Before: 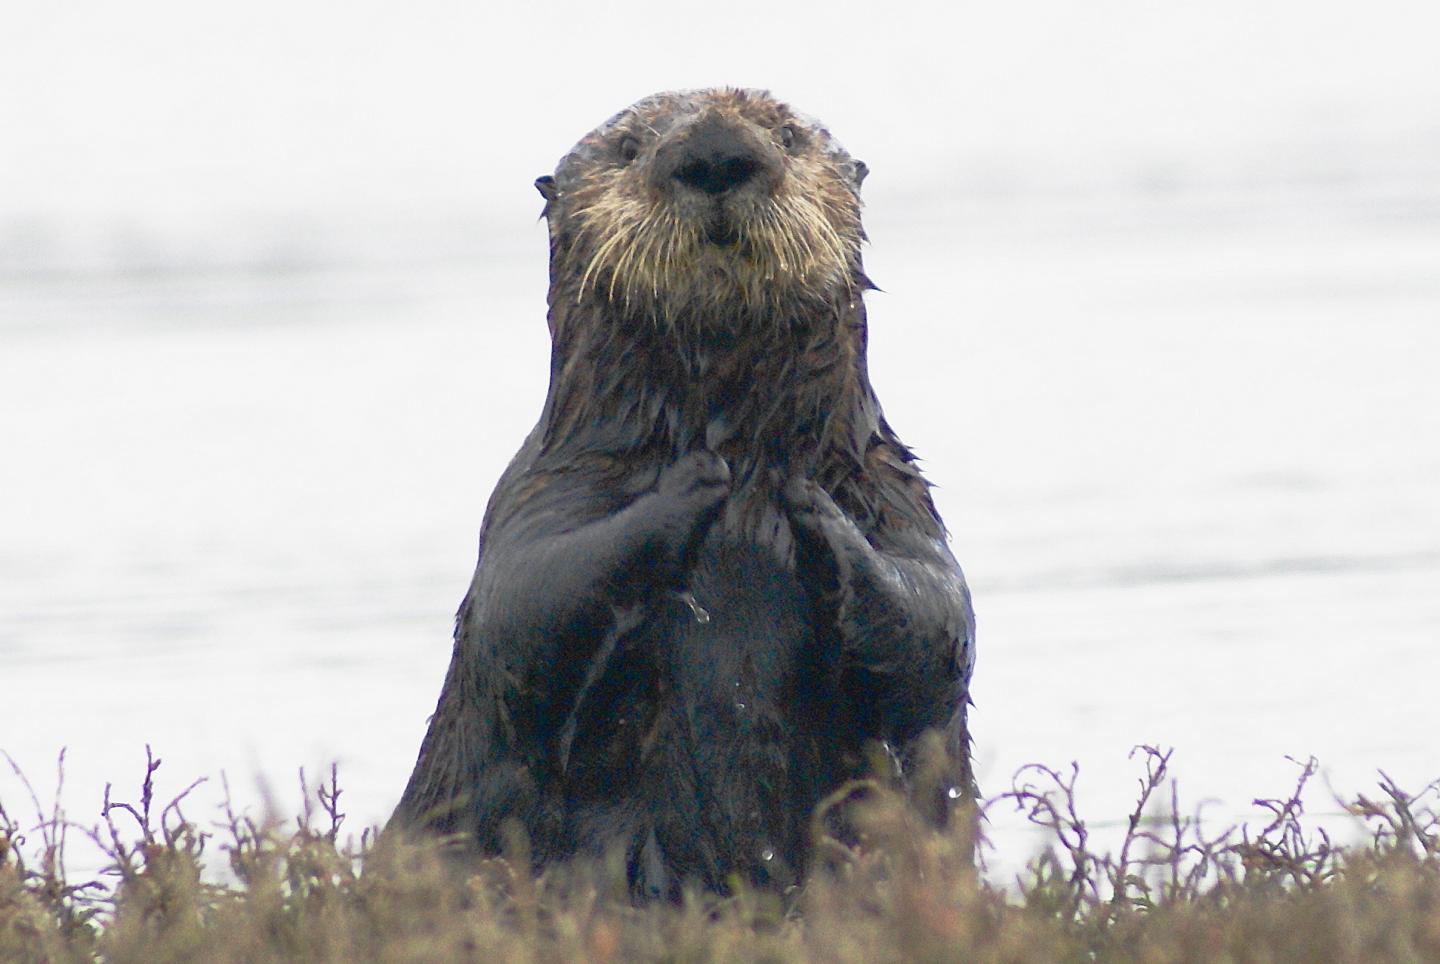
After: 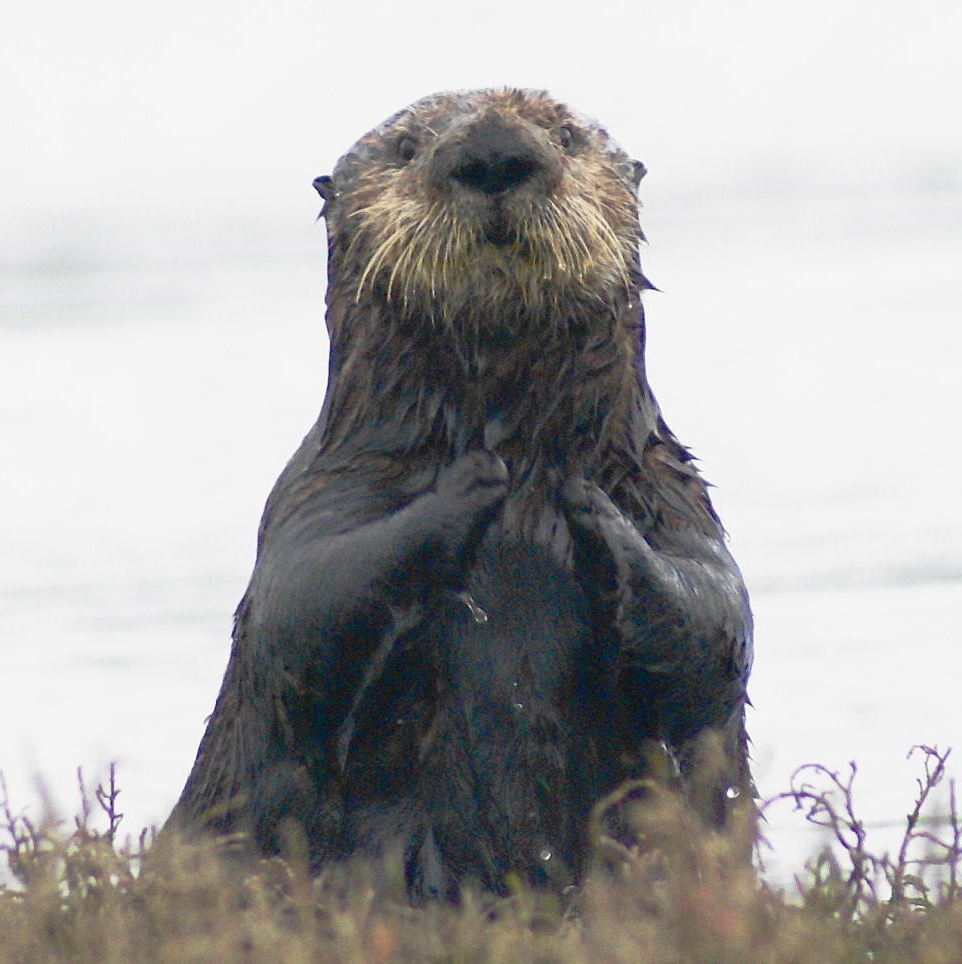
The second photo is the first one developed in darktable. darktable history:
crop: left 15.427%, right 17.752%
local contrast: mode bilateral grid, contrast 100, coarseness 100, detail 91%, midtone range 0.2
